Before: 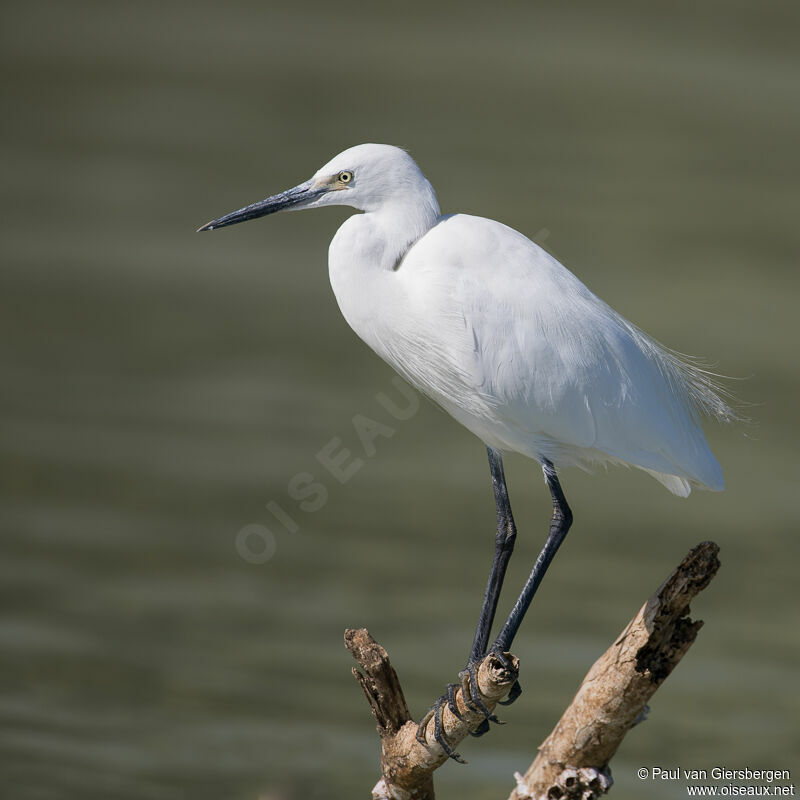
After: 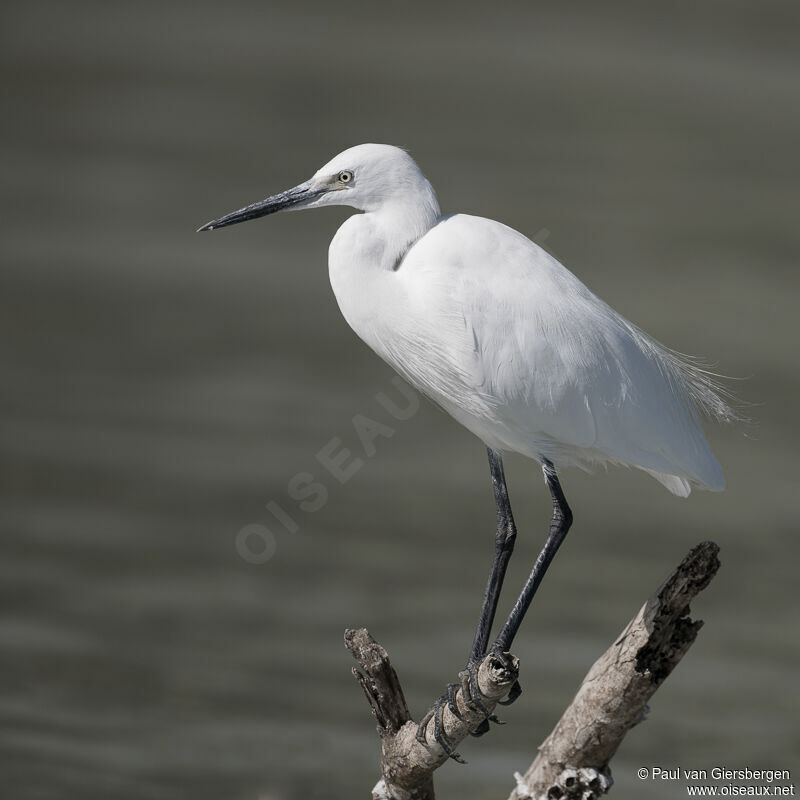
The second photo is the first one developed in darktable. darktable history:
color calibration: illuminant same as pipeline (D50), adaptation none (bypass)
color zones: curves: ch0 [(0, 0.487) (0.241, 0.395) (0.434, 0.373) (0.658, 0.412) (0.838, 0.487)]; ch1 [(0, 0) (0.053, 0.053) (0.211, 0.202) (0.579, 0.259) (0.781, 0.241)]
